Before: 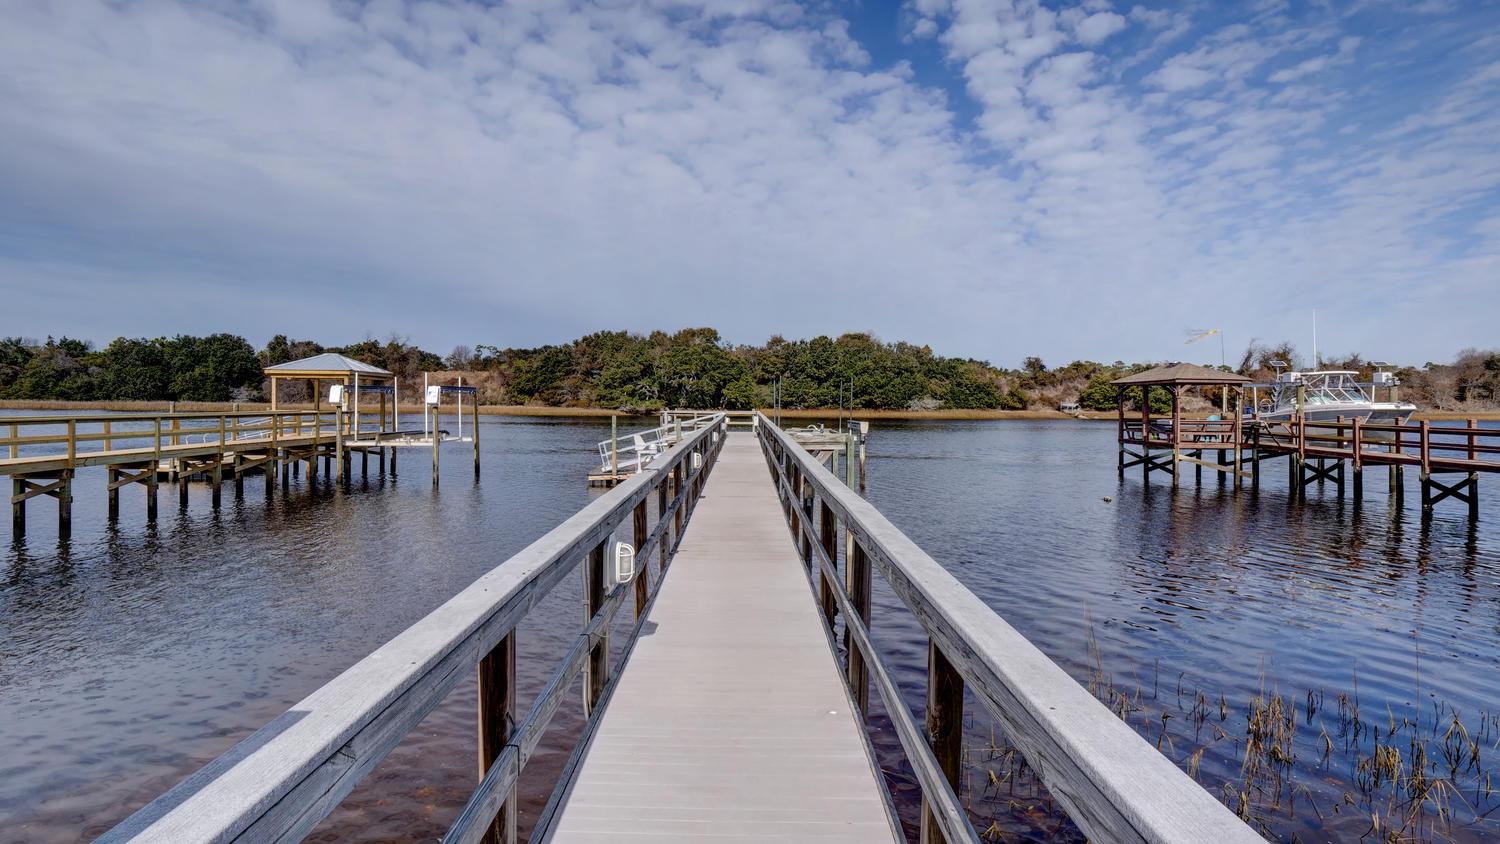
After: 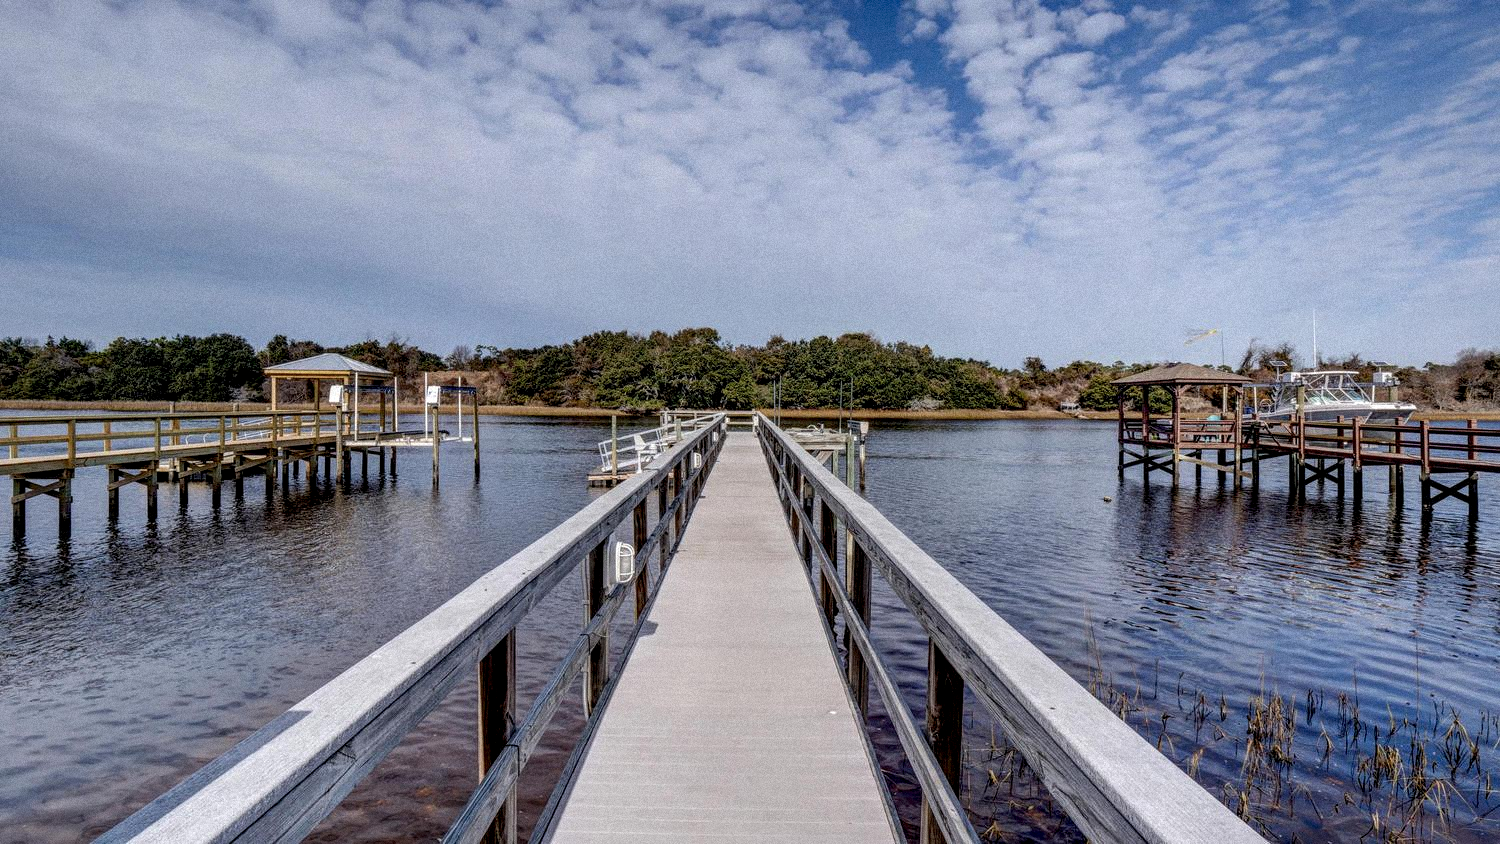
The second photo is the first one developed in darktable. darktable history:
local contrast: detail 140%
grain: mid-tones bias 0%
